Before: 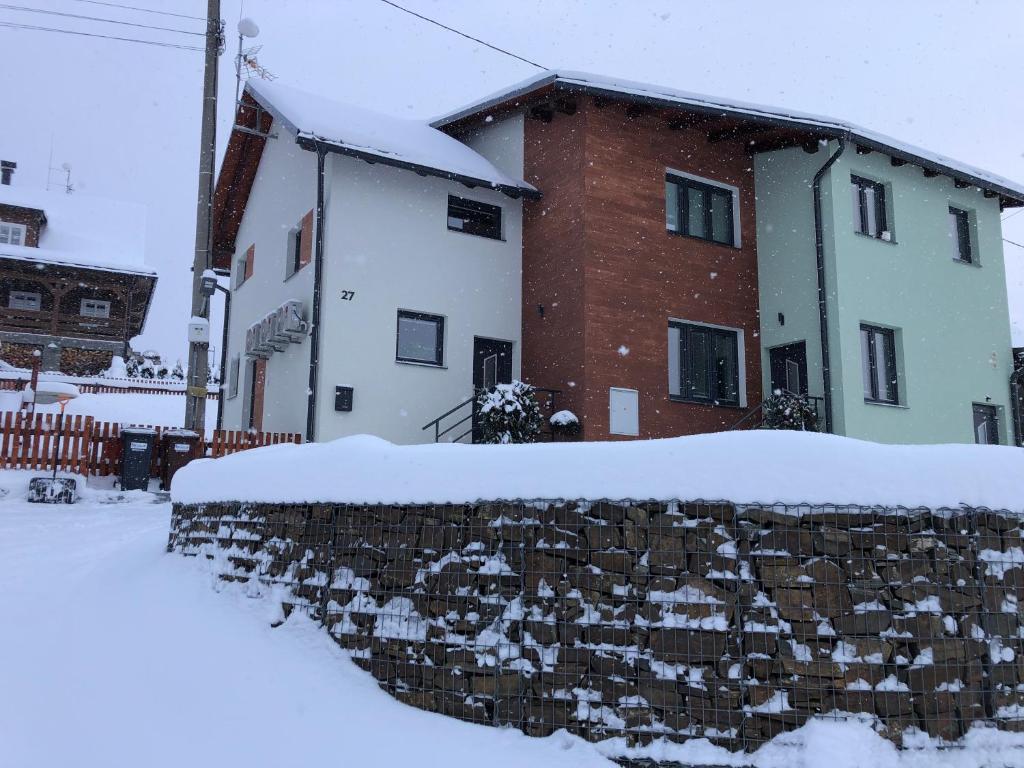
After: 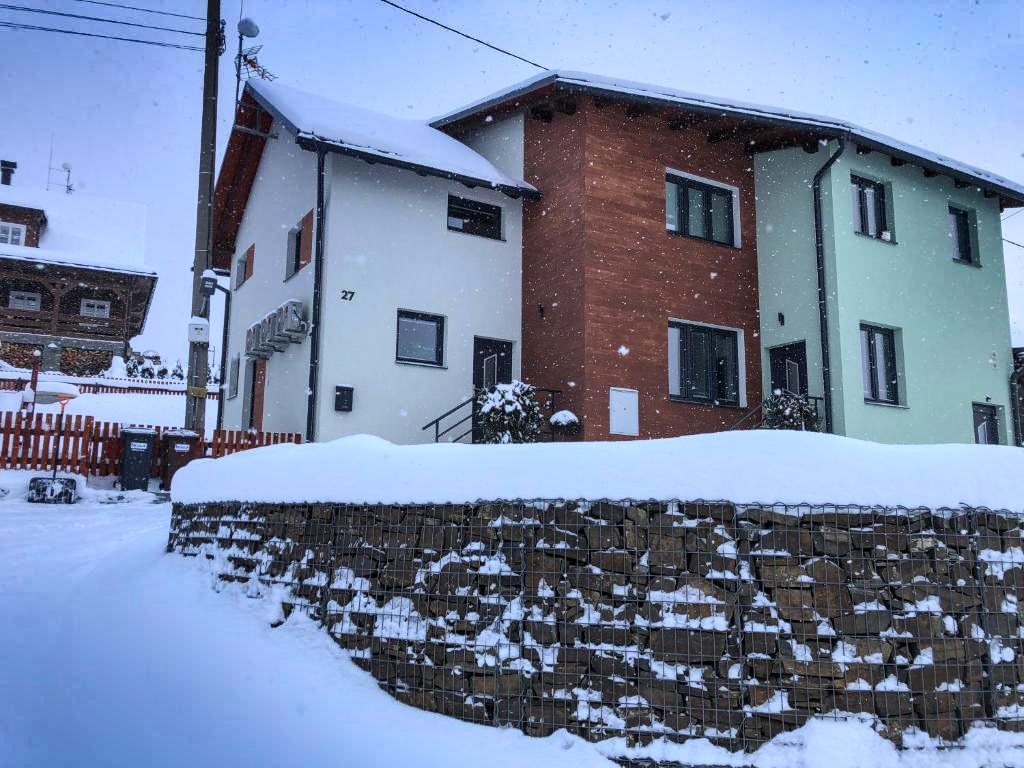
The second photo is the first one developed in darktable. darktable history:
shadows and highlights: shadows 18.52, highlights -83.59, soften with gaussian
local contrast: on, module defaults
base curve: curves: ch0 [(0, 0) (0.303, 0.277) (1, 1)], preserve colors none
contrast brightness saturation: contrast 0.202, brightness 0.168, saturation 0.224
